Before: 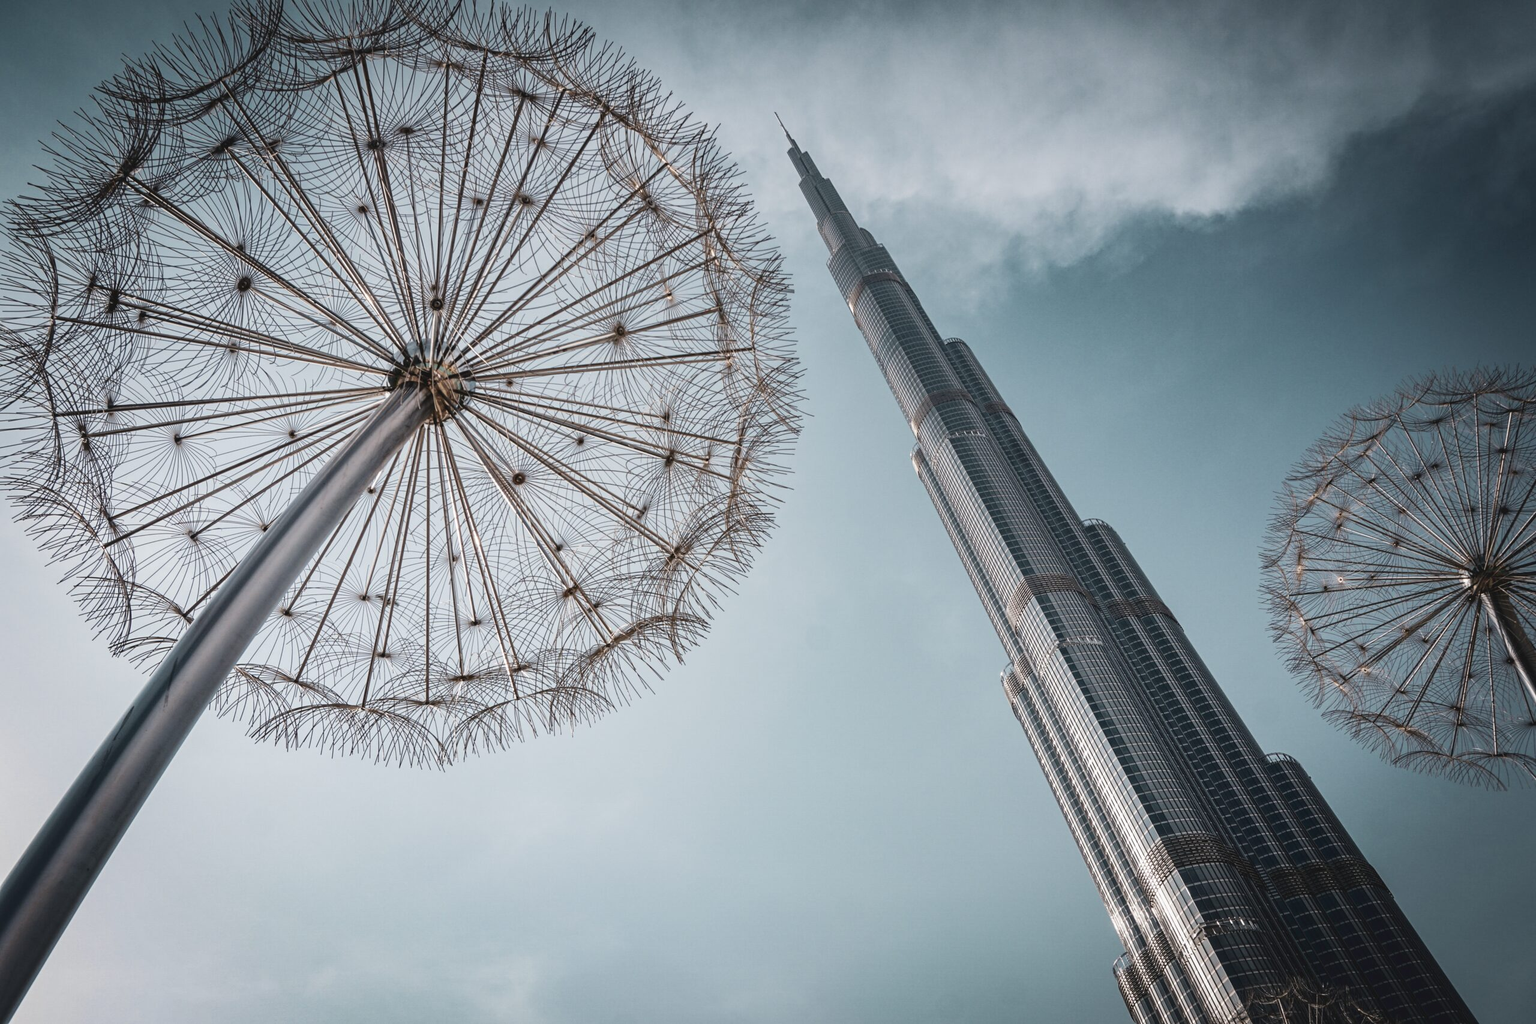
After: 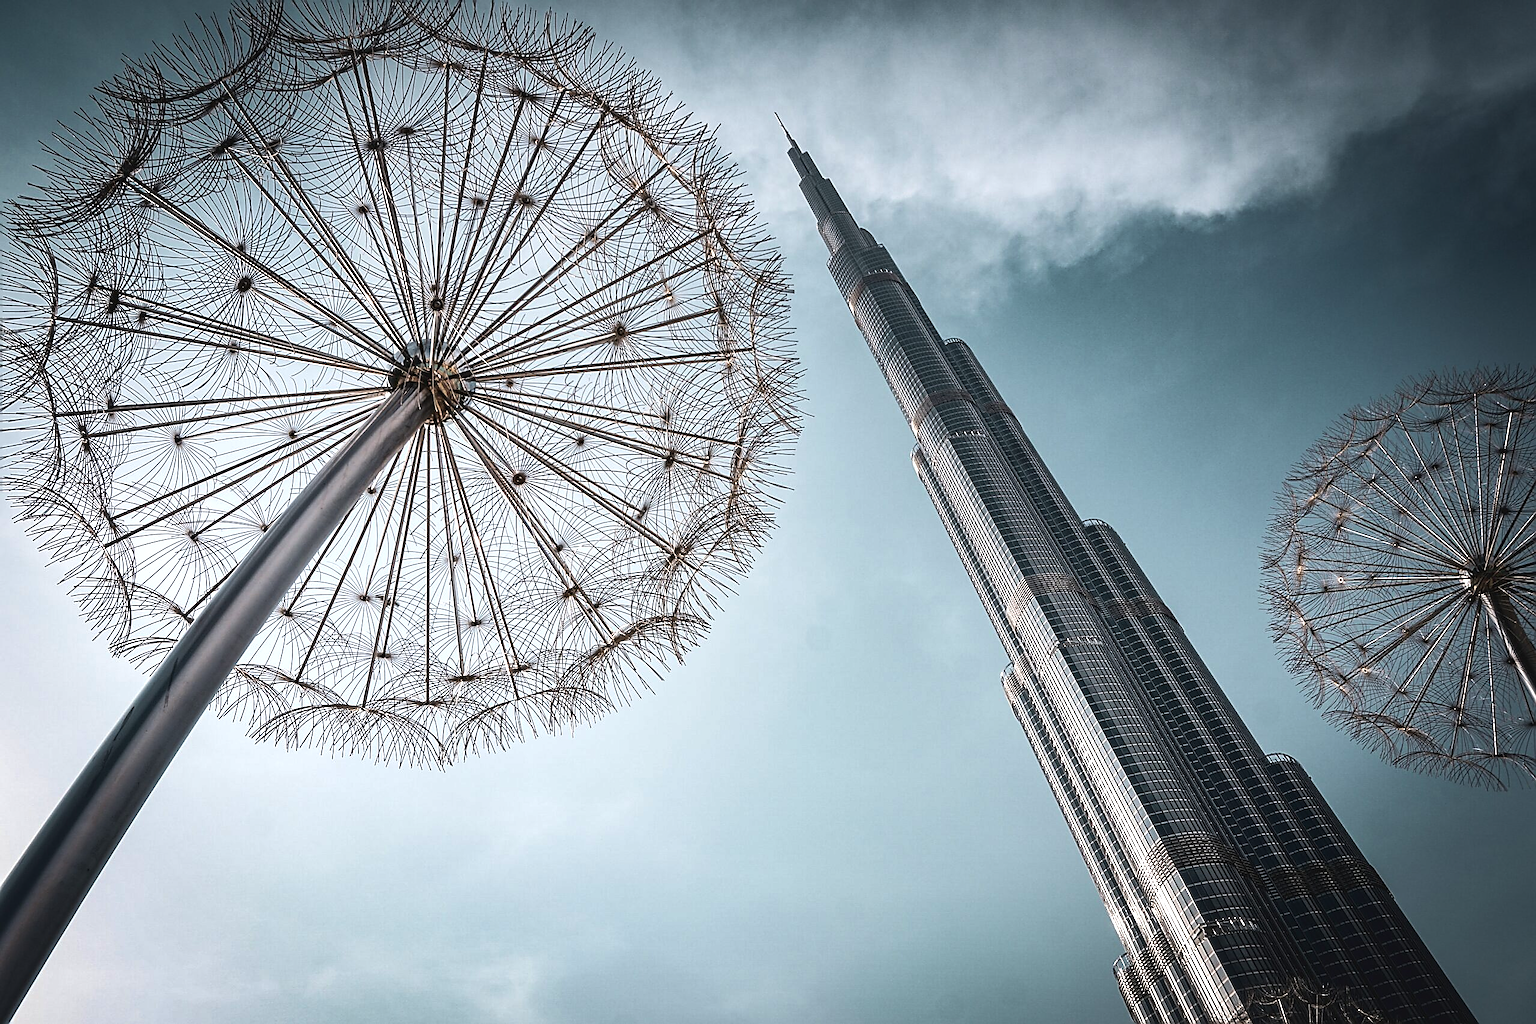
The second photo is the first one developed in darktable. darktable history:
tone equalizer: on, module defaults
sharpen: radius 1.4, amount 1.25, threshold 0.7
color balance rgb: perceptual brilliance grading › highlights 14.29%, perceptual brilliance grading › mid-tones -5.92%, perceptual brilliance grading › shadows -26.83%, global vibrance 31.18%
shadows and highlights: shadows 25, highlights -25
